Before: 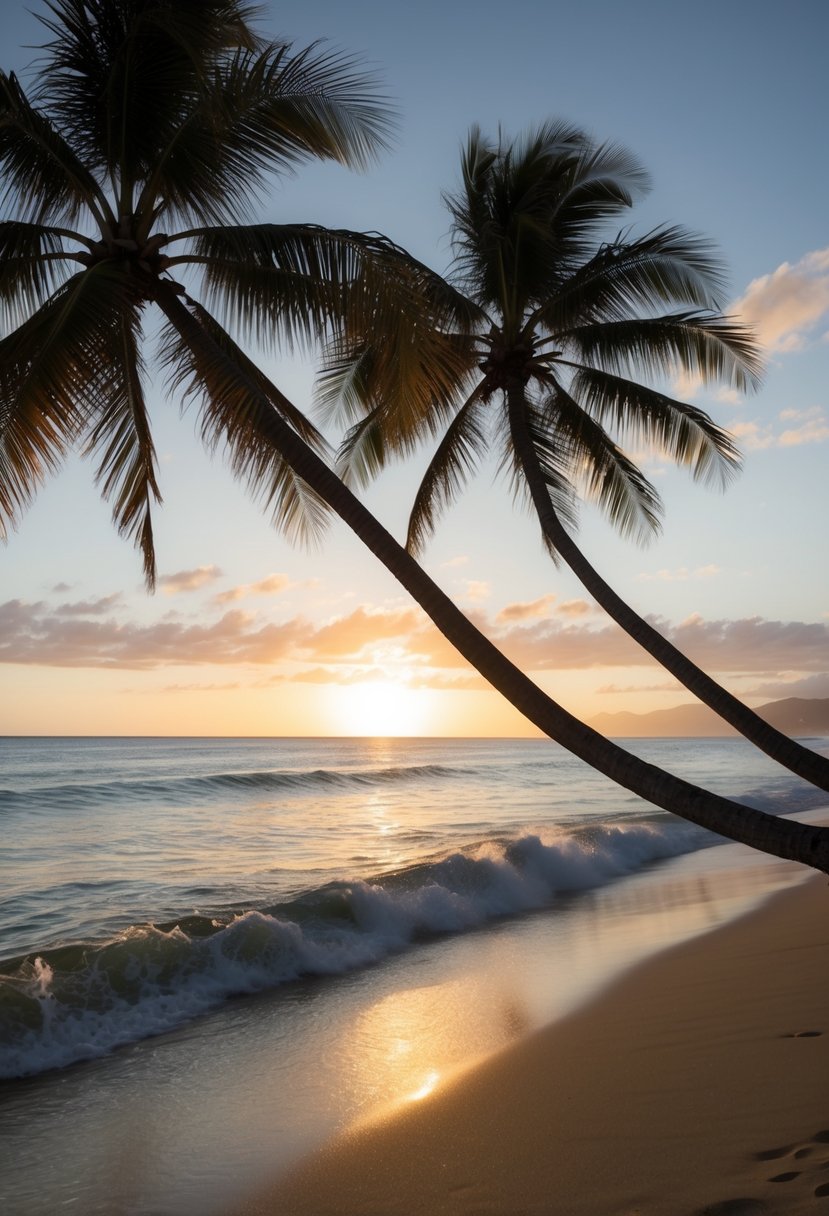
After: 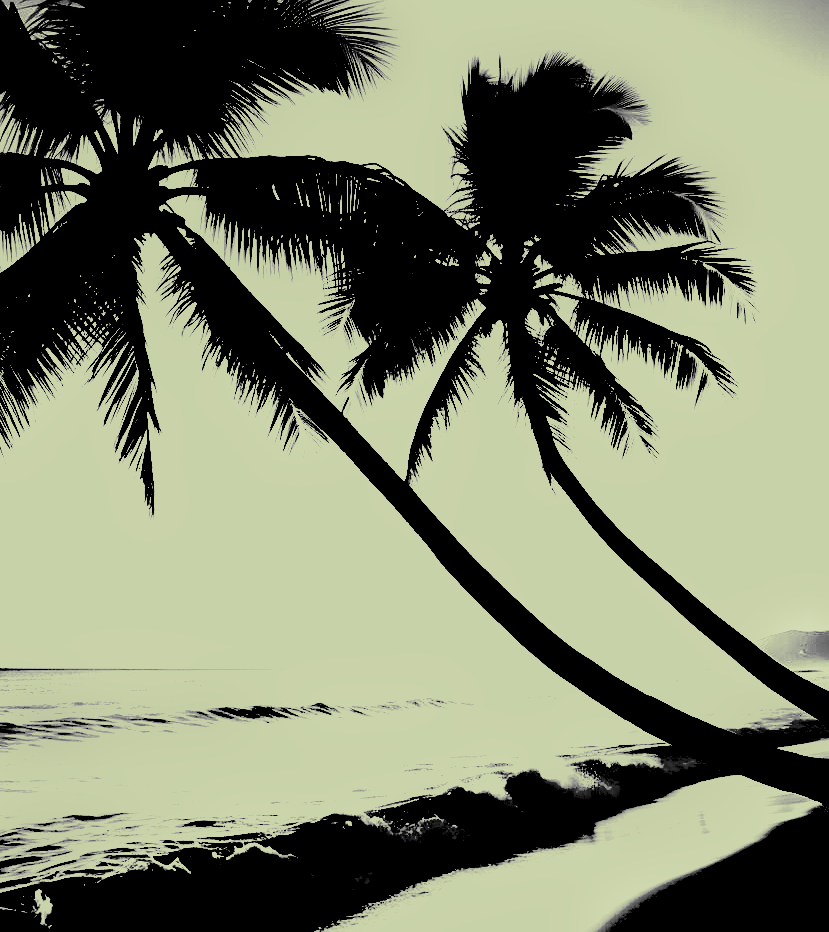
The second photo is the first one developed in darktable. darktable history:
color calibration: illuminant as shot in camera, x 0.378, y 0.381, temperature 4093.13 K, saturation algorithm version 1 (2020)
exposure: black level correction 0.1, exposure 3 EV, compensate highlight preservation false
color balance rgb: perceptual saturation grading › global saturation 20%, perceptual saturation grading › highlights -25%, perceptual saturation grading › shadows 25%, global vibrance 50%
monochrome: a 79.32, b 81.83, size 1.1
split-toning: shadows › hue 290.82°, shadows › saturation 0.34, highlights › saturation 0.38, balance 0, compress 50%
sharpen: on, module defaults
crop: top 5.667%, bottom 17.637%
filmic rgb: black relative exposure -7.65 EV, white relative exposure 4.56 EV, hardness 3.61
